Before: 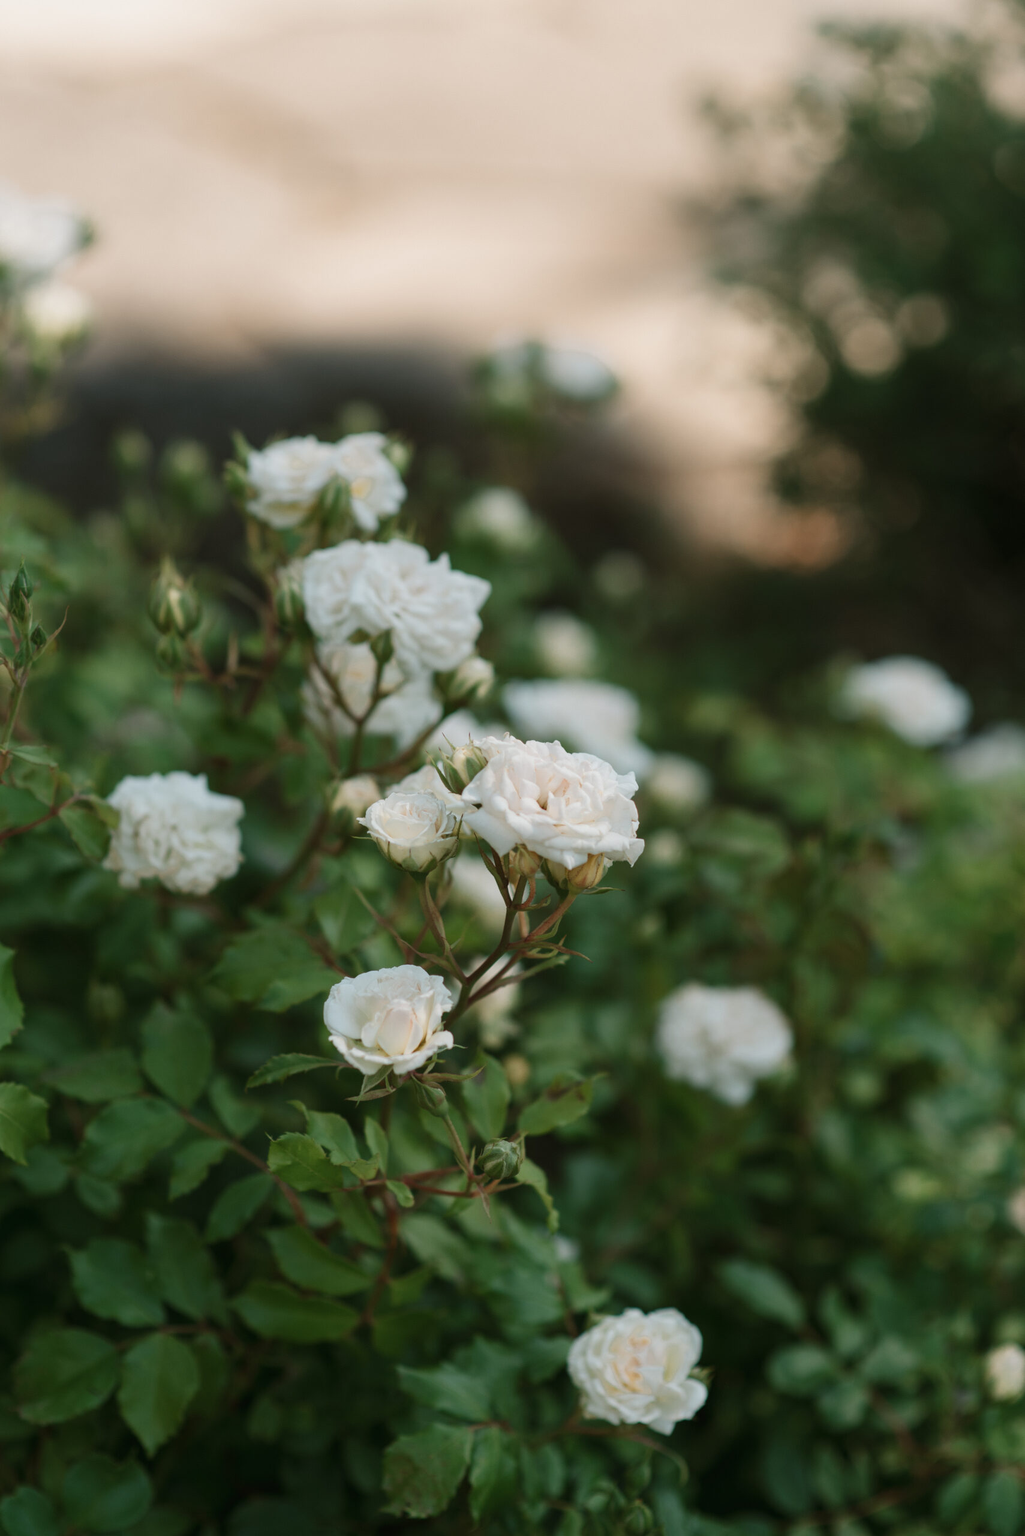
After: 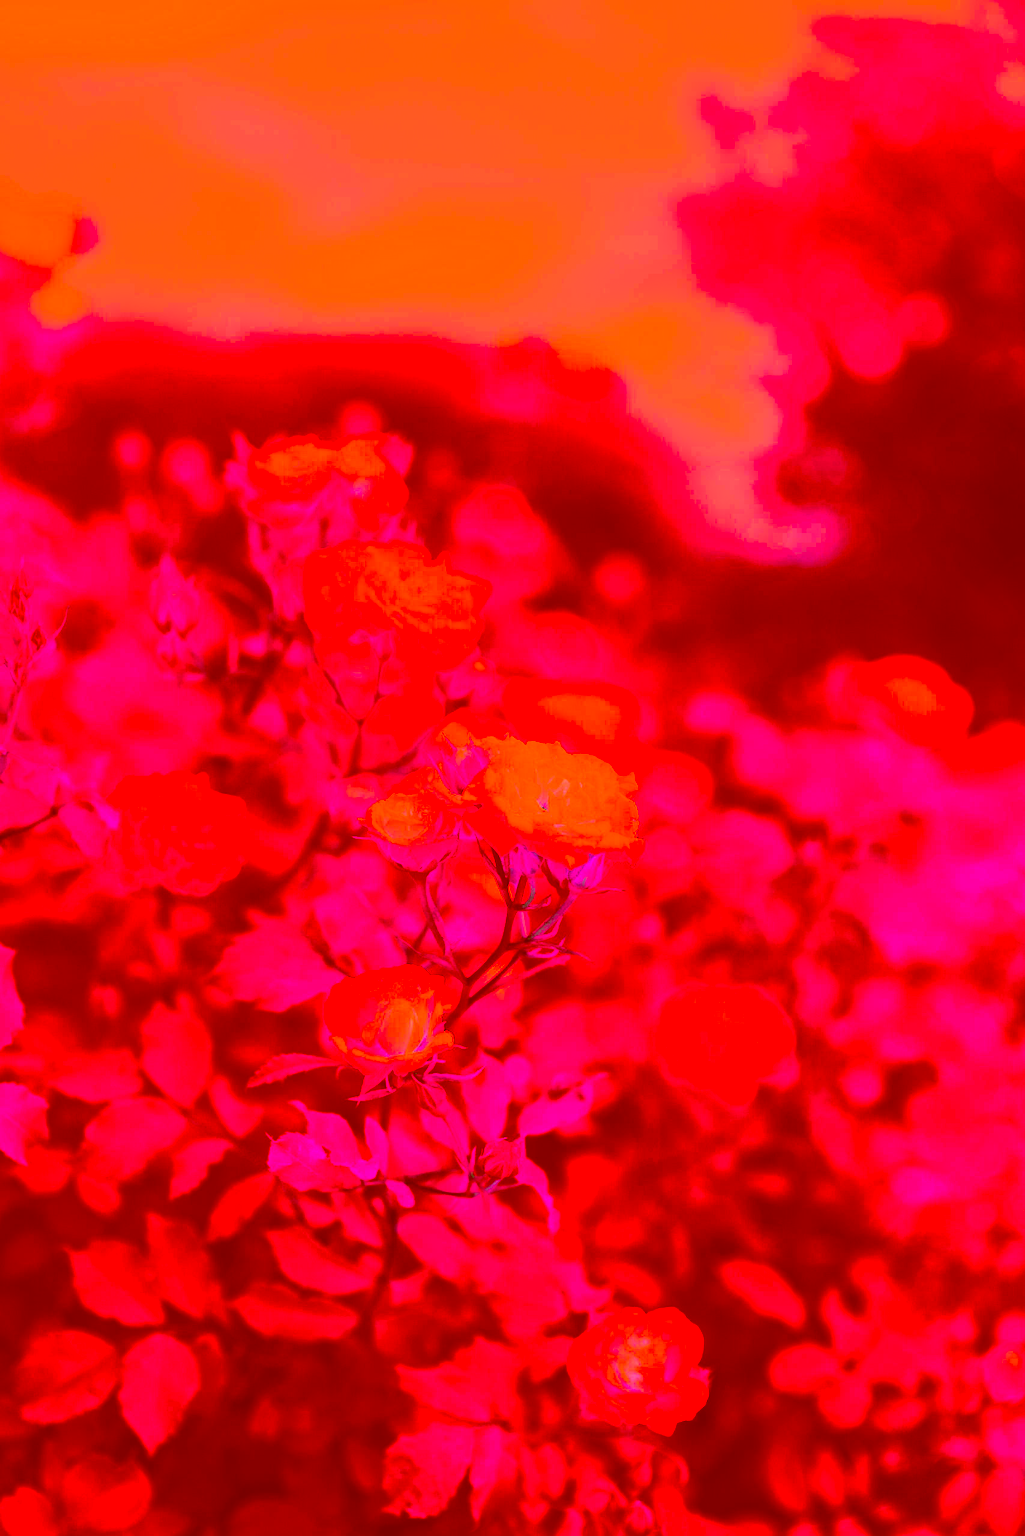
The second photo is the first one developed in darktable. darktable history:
haze removal: strength -0.05
color correction: highlights a* -39.68, highlights b* -40, shadows a* -40, shadows b* -40, saturation -3
base curve: curves: ch0 [(0, 0) (0.028, 0.03) (0.121, 0.232) (0.46, 0.748) (0.859, 0.968) (1, 1)], preserve colors none
